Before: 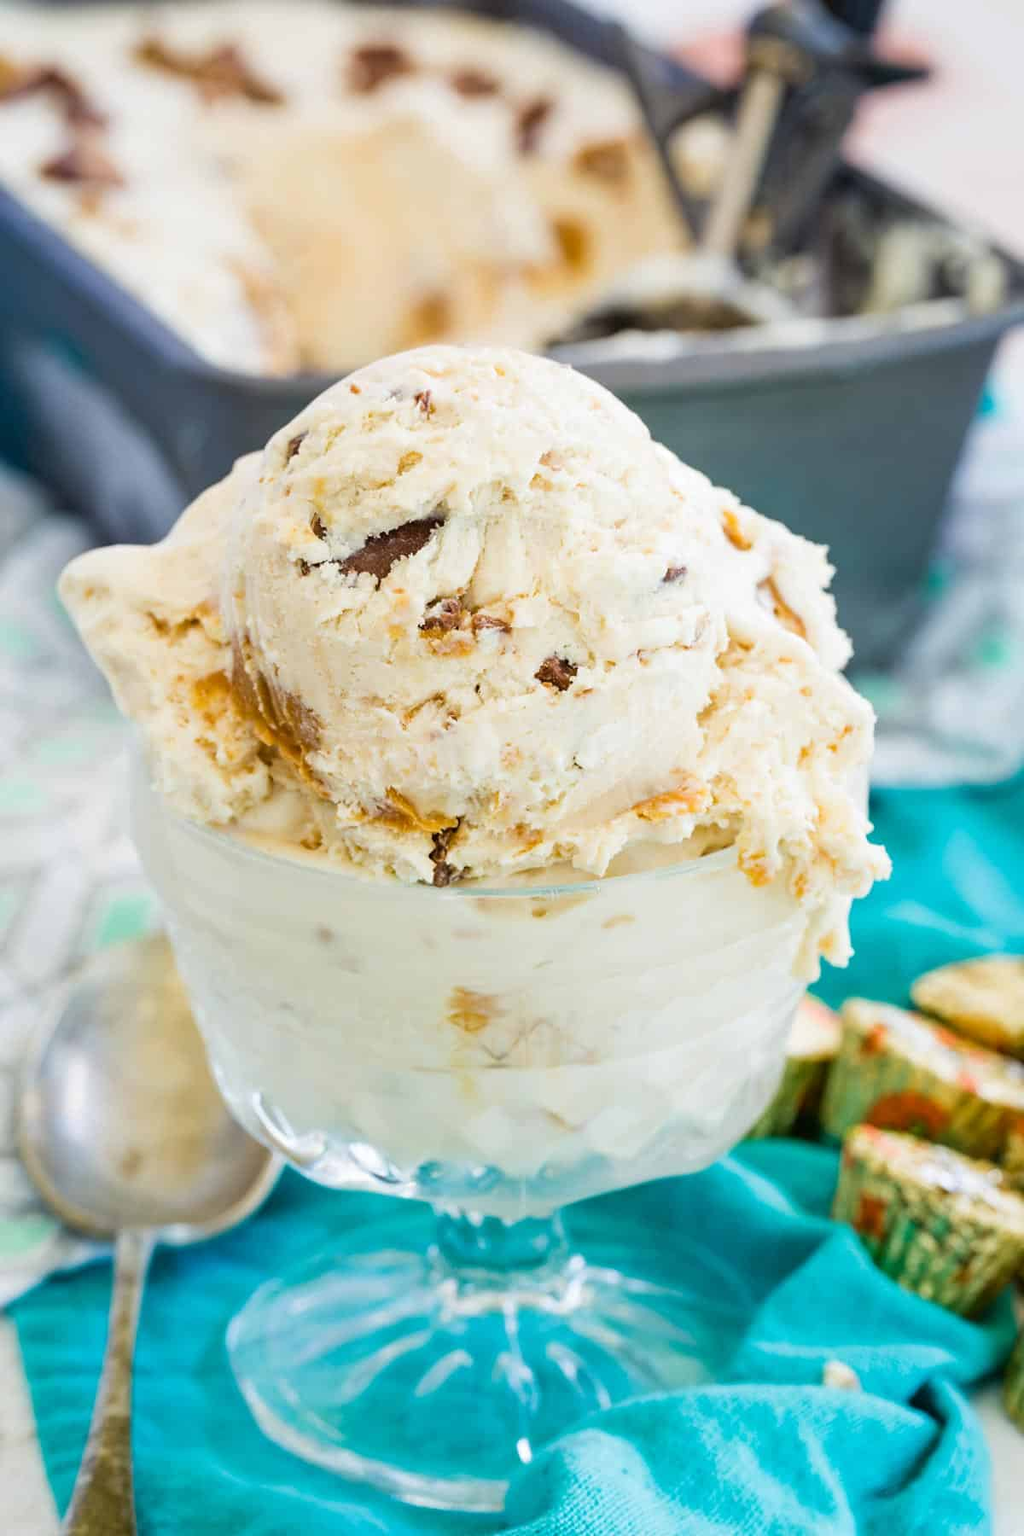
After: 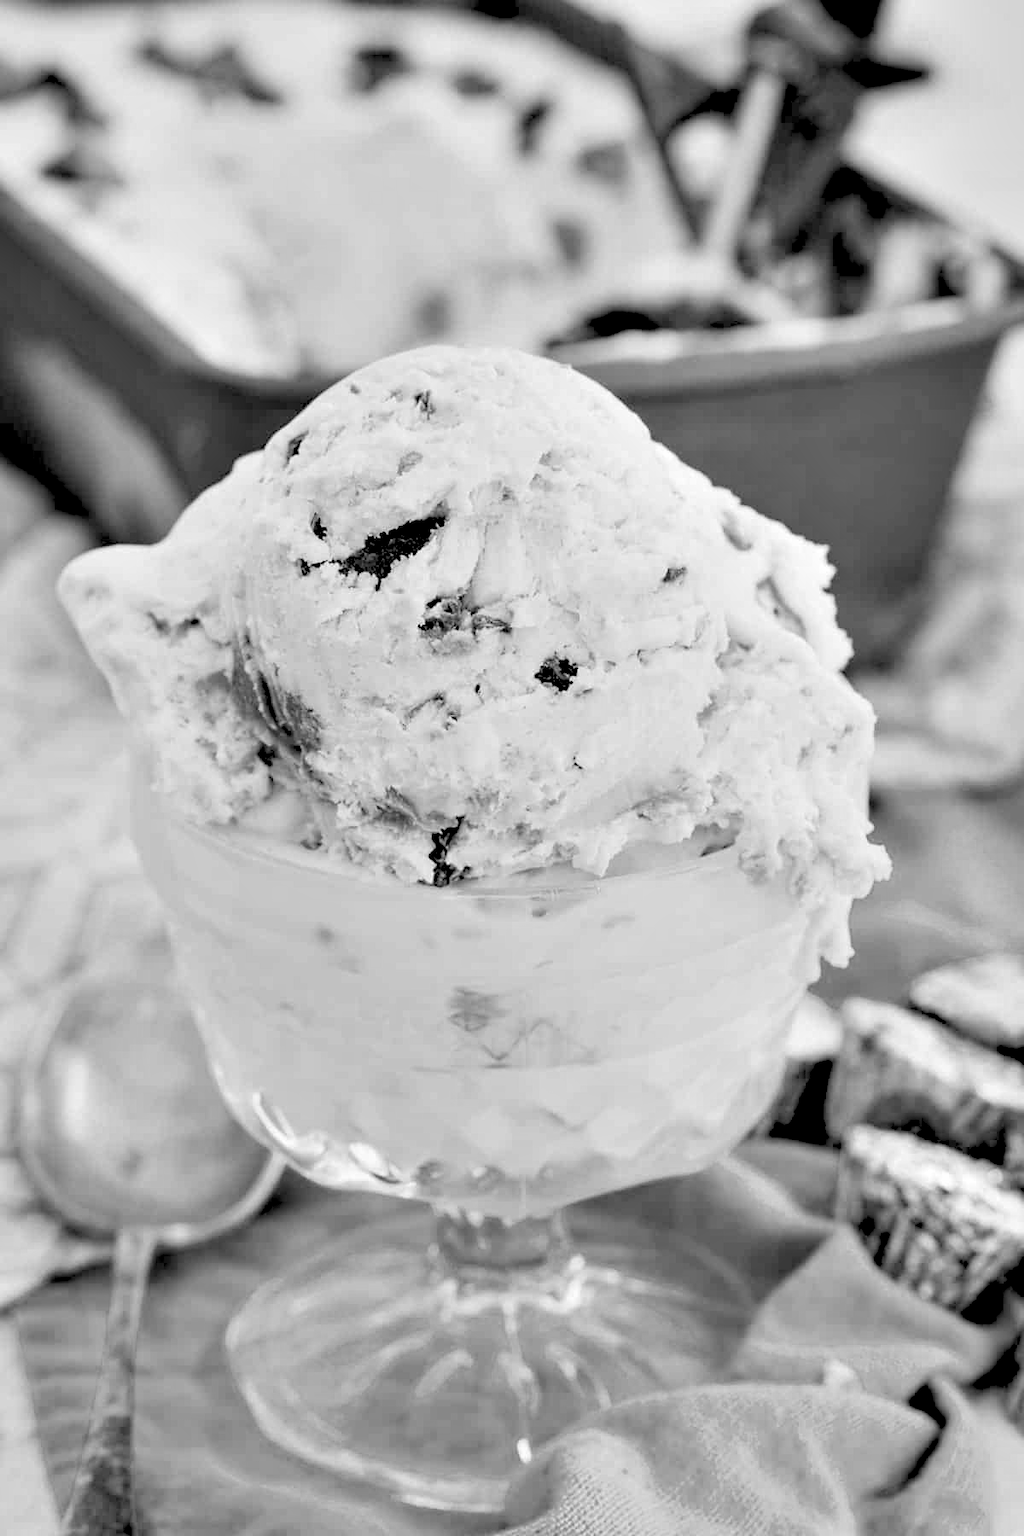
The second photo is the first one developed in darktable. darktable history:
rgb levels: preserve colors sum RGB, levels [[0.038, 0.433, 0.934], [0, 0.5, 1], [0, 0.5, 1]]
contrast equalizer: octaves 7, y [[0.6 ×6], [0.55 ×6], [0 ×6], [0 ×6], [0 ×6]]
monochrome: a -6.99, b 35.61, size 1.4
